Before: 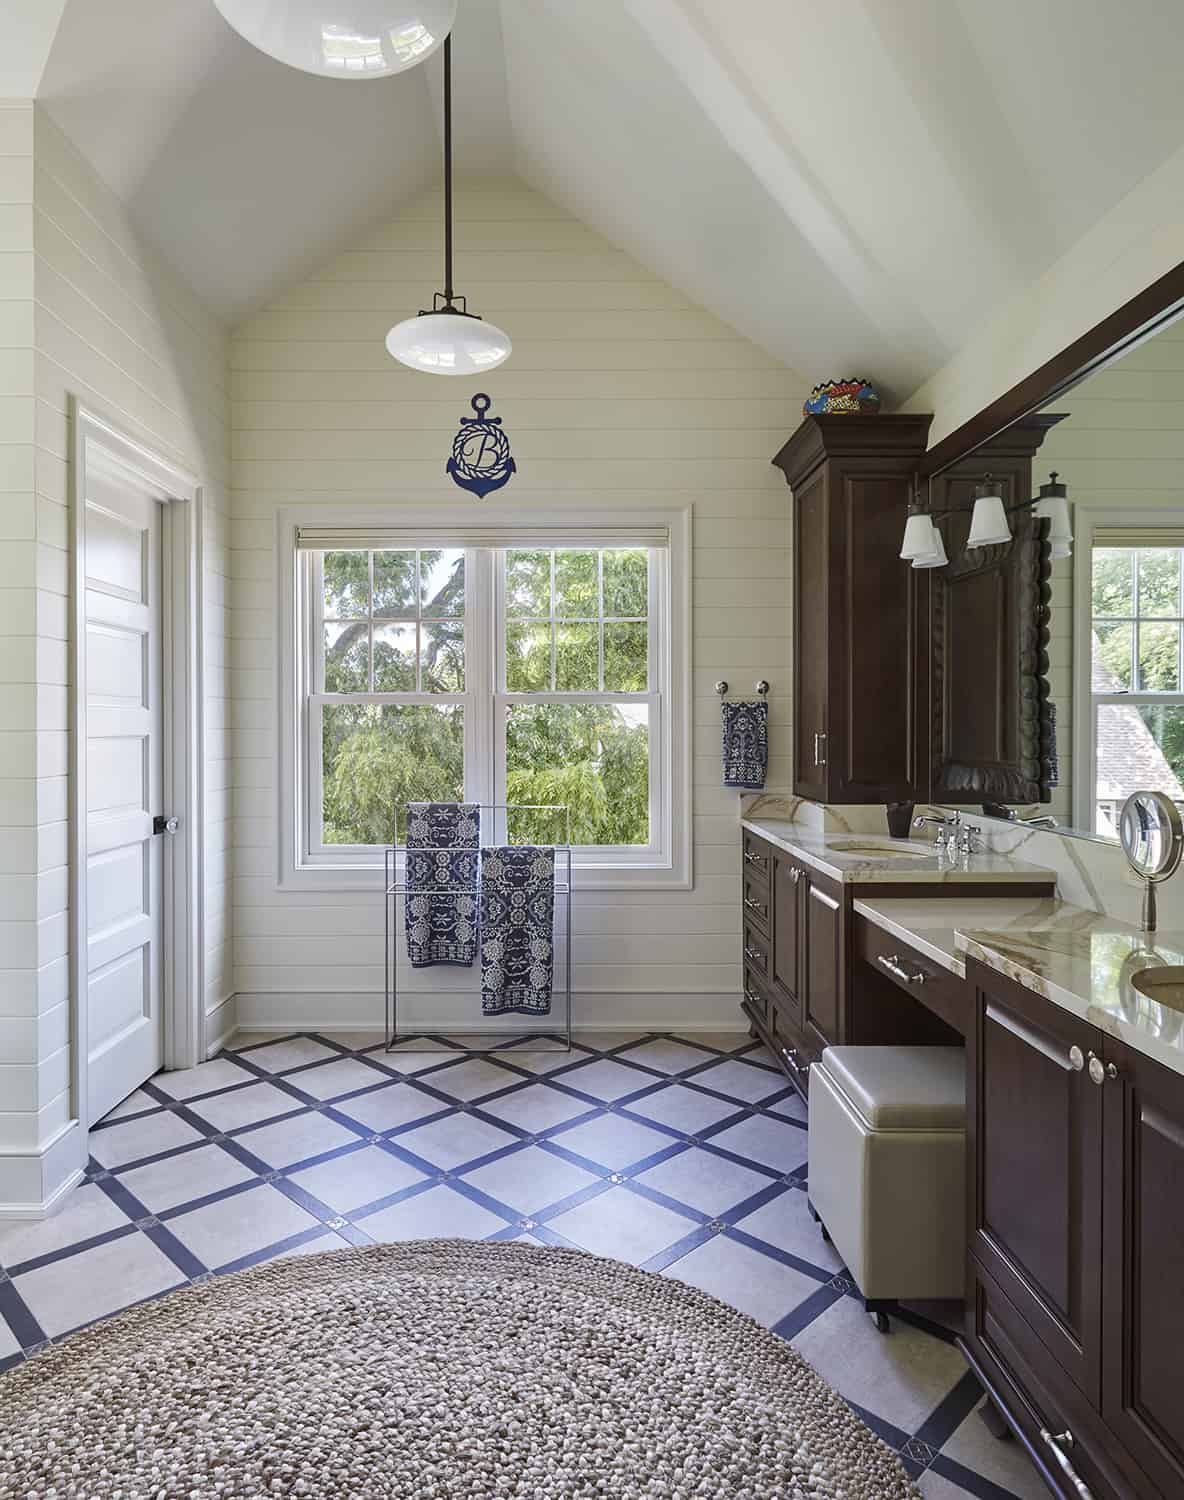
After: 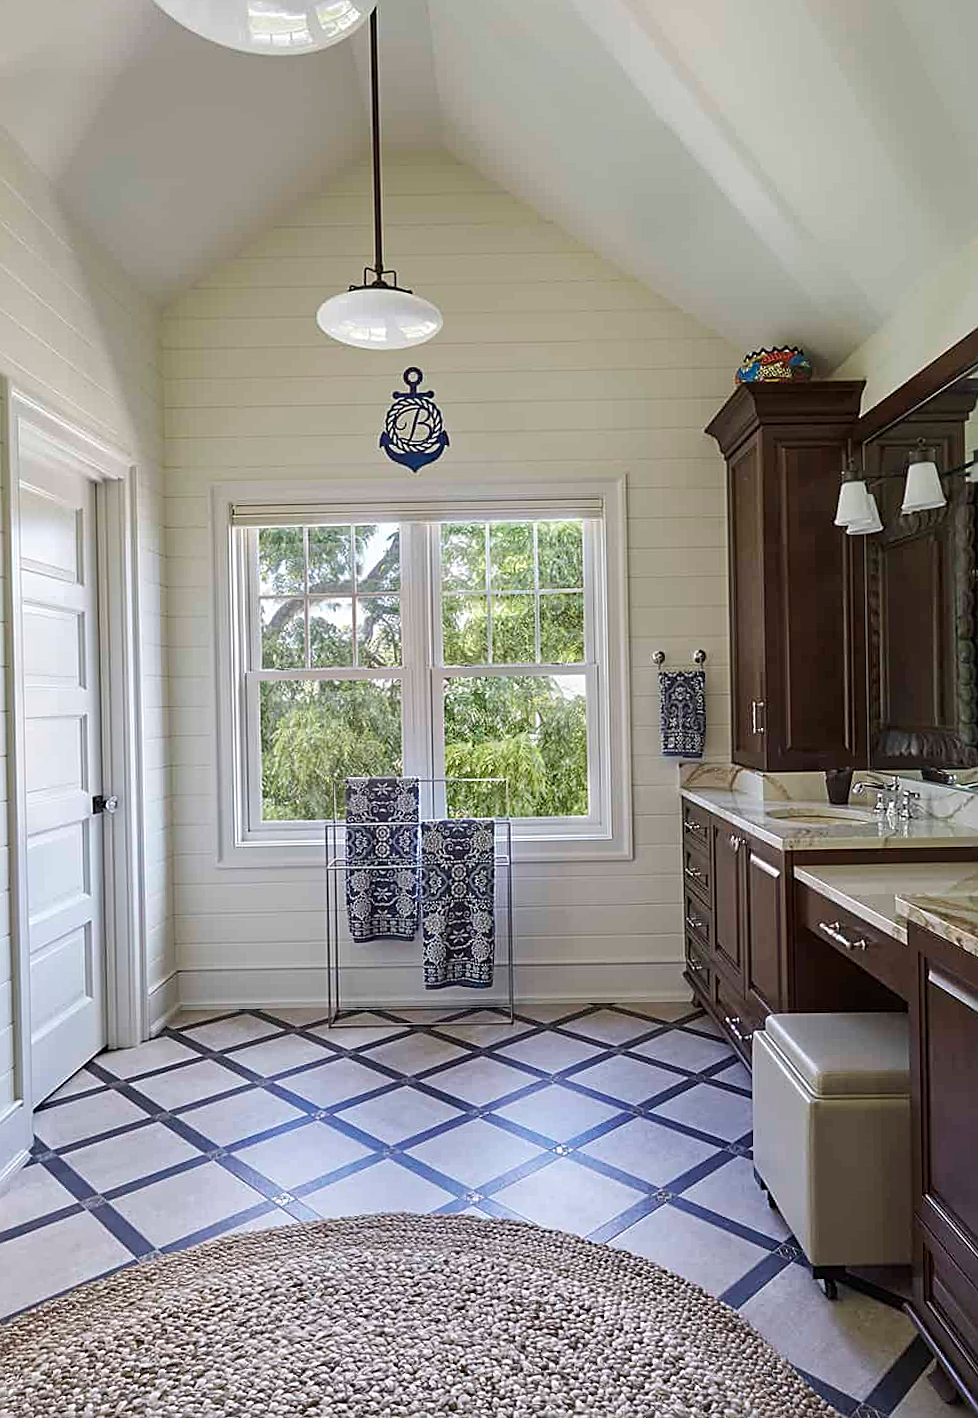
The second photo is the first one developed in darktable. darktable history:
sharpen: on, module defaults
crop and rotate: angle 0.976°, left 4.336%, top 0.898%, right 11.232%, bottom 2.538%
